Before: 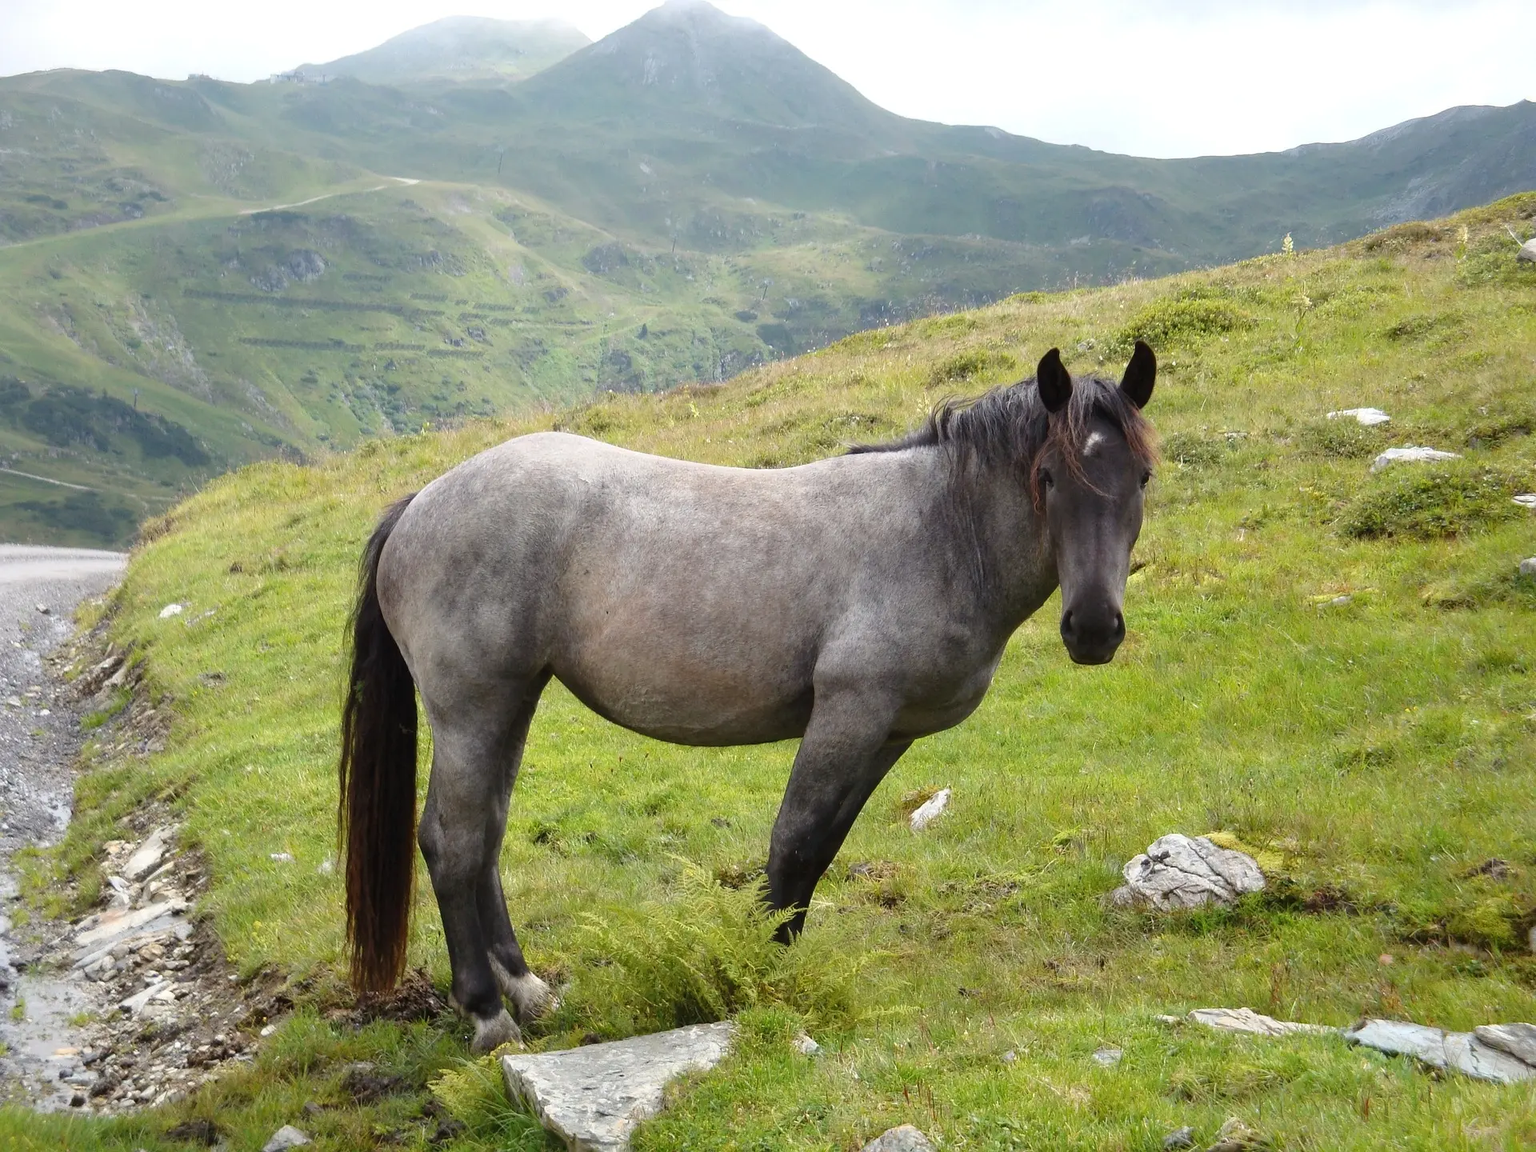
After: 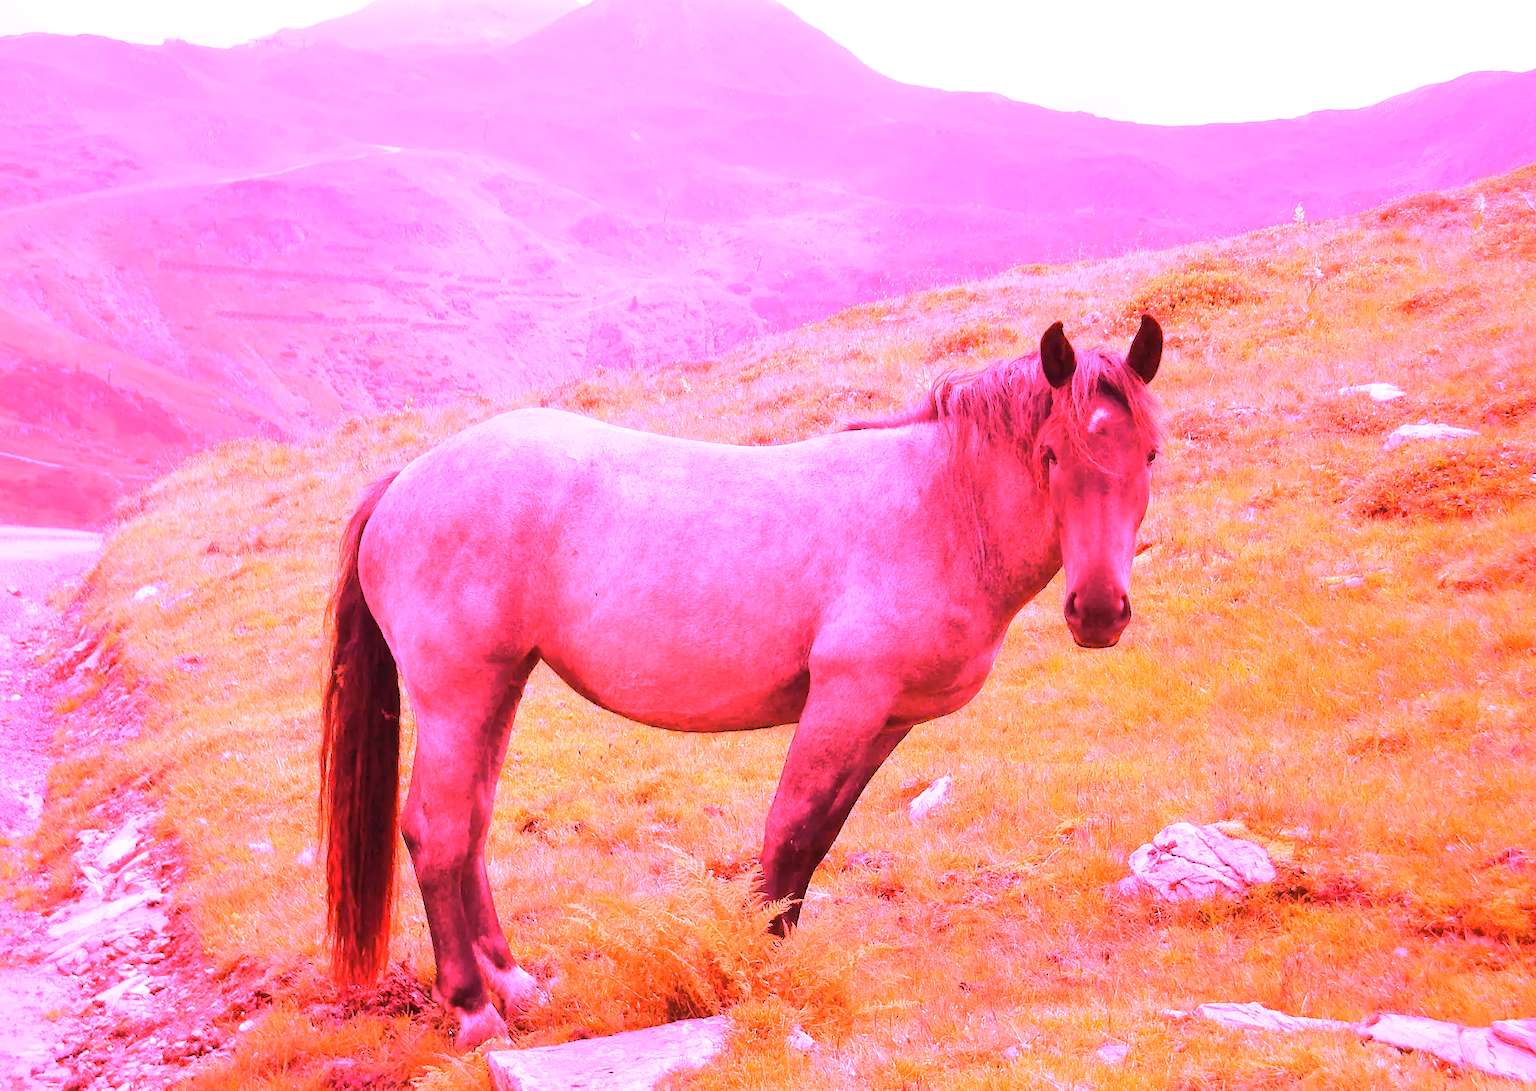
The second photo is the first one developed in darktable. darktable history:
crop: left 1.964%, top 3.251%, right 1.122%, bottom 4.933%
white balance: red 4.26, blue 1.802
